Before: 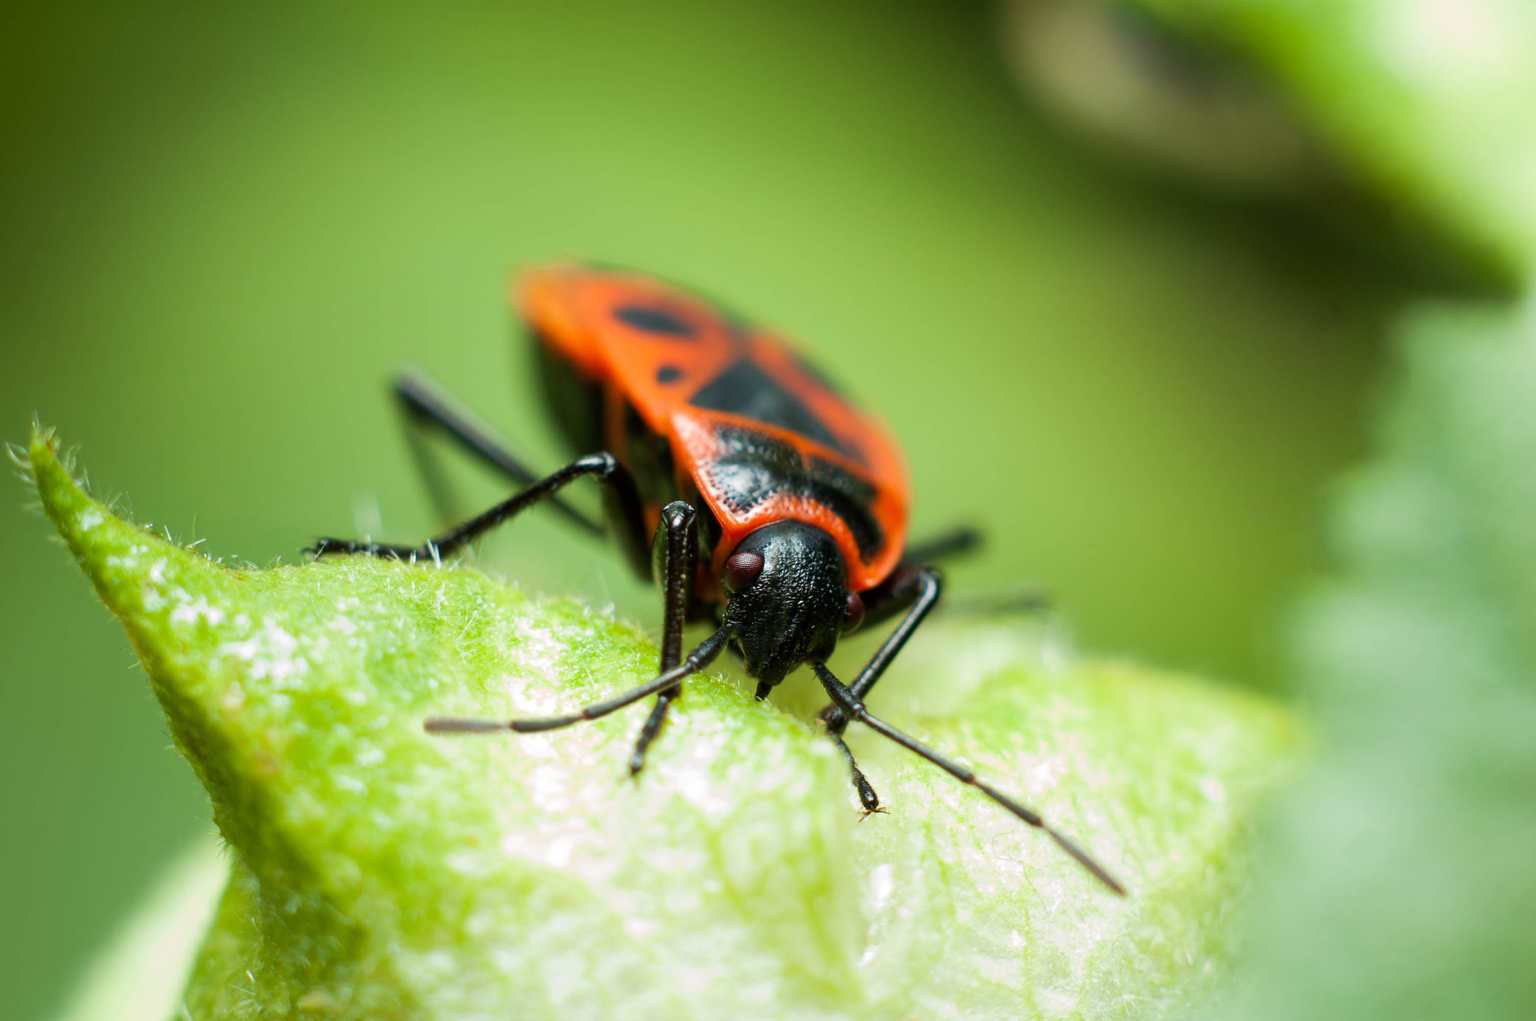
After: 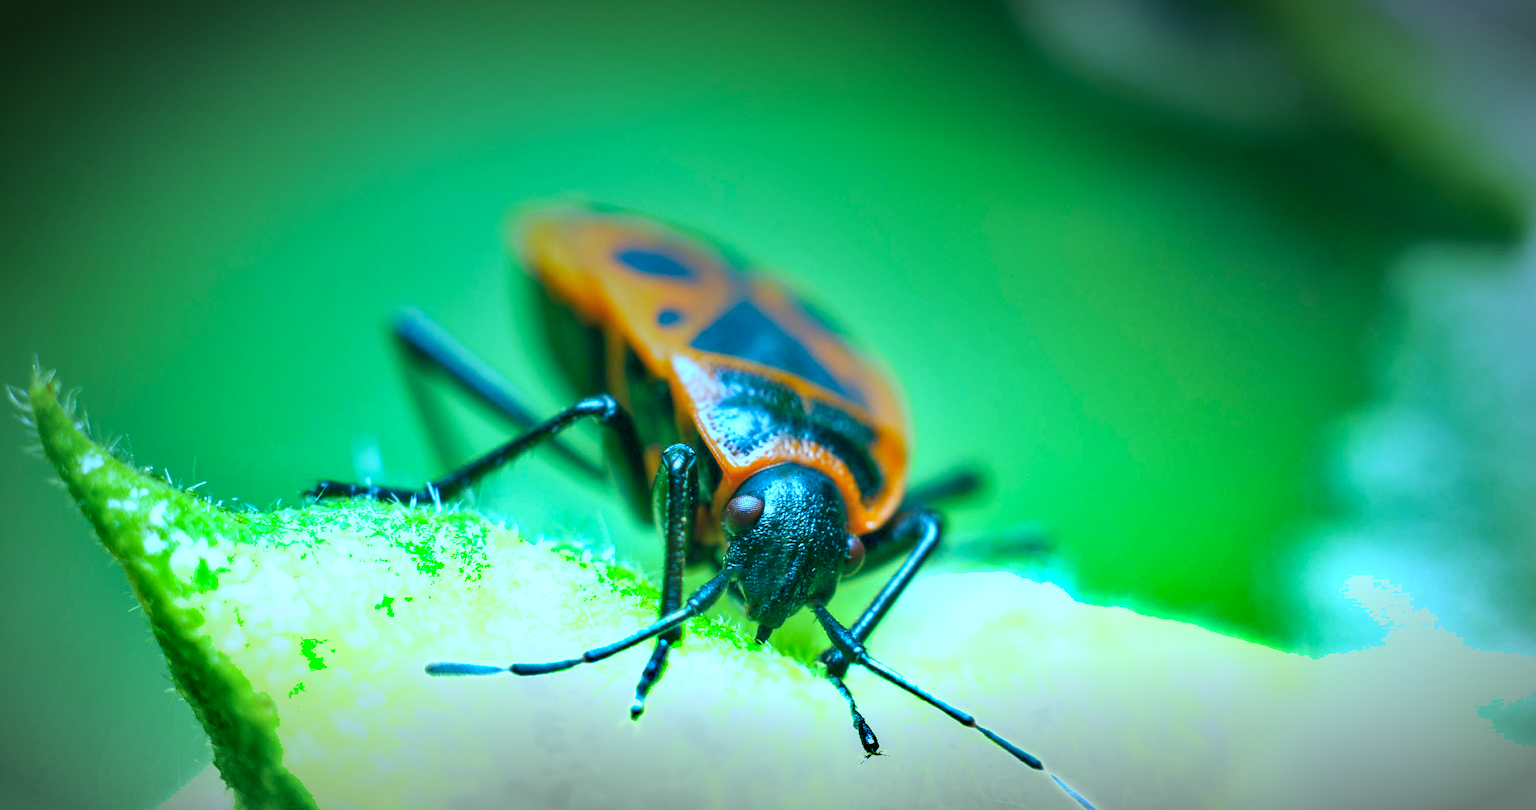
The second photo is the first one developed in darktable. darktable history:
crop and rotate: top 5.667%, bottom 14.937%
color balance rgb: contrast -30%
color correction: highlights a* -20.08, highlights b* 9.8, shadows a* -20.4, shadows b* -10.76
white balance: red 0.766, blue 1.537
local contrast: on, module defaults
vignetting: fall-off start 67.5%, fall-off radius 67.23%, brightness -0.813, automatic ratio true
shadows and highlights: soften with gaussian
graduated density: density -3.9 EV
